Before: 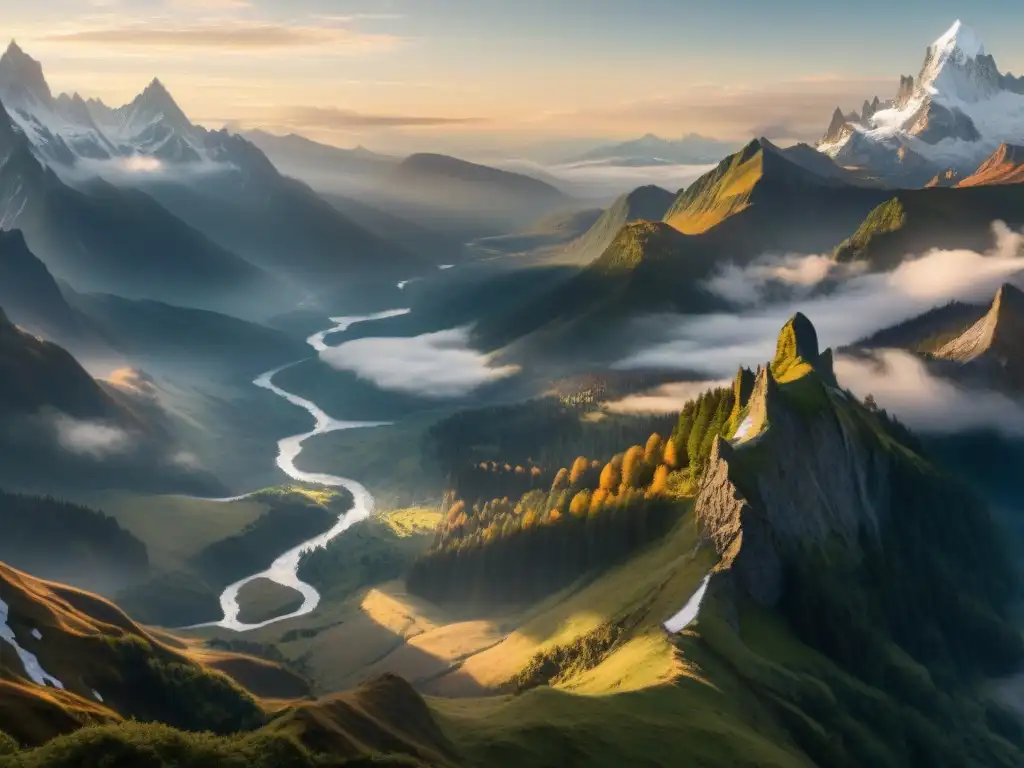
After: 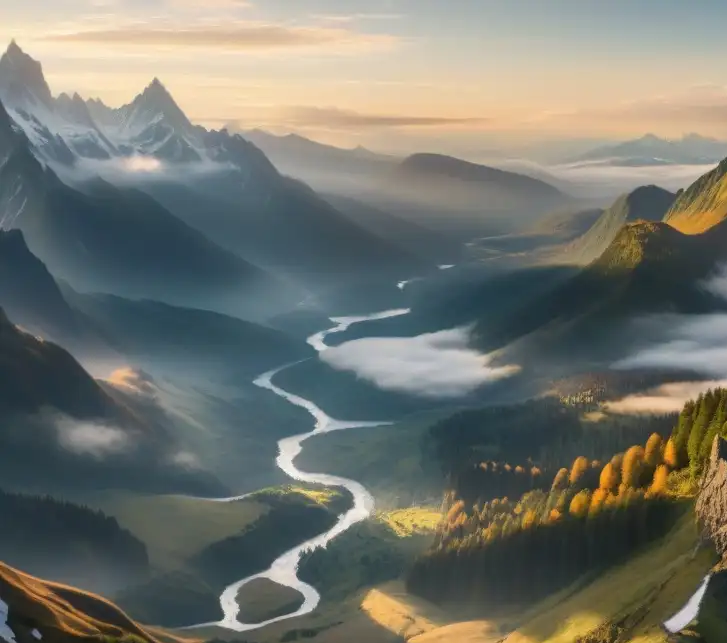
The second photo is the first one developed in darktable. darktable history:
crop: right 28.939%, bottom 16.209%
